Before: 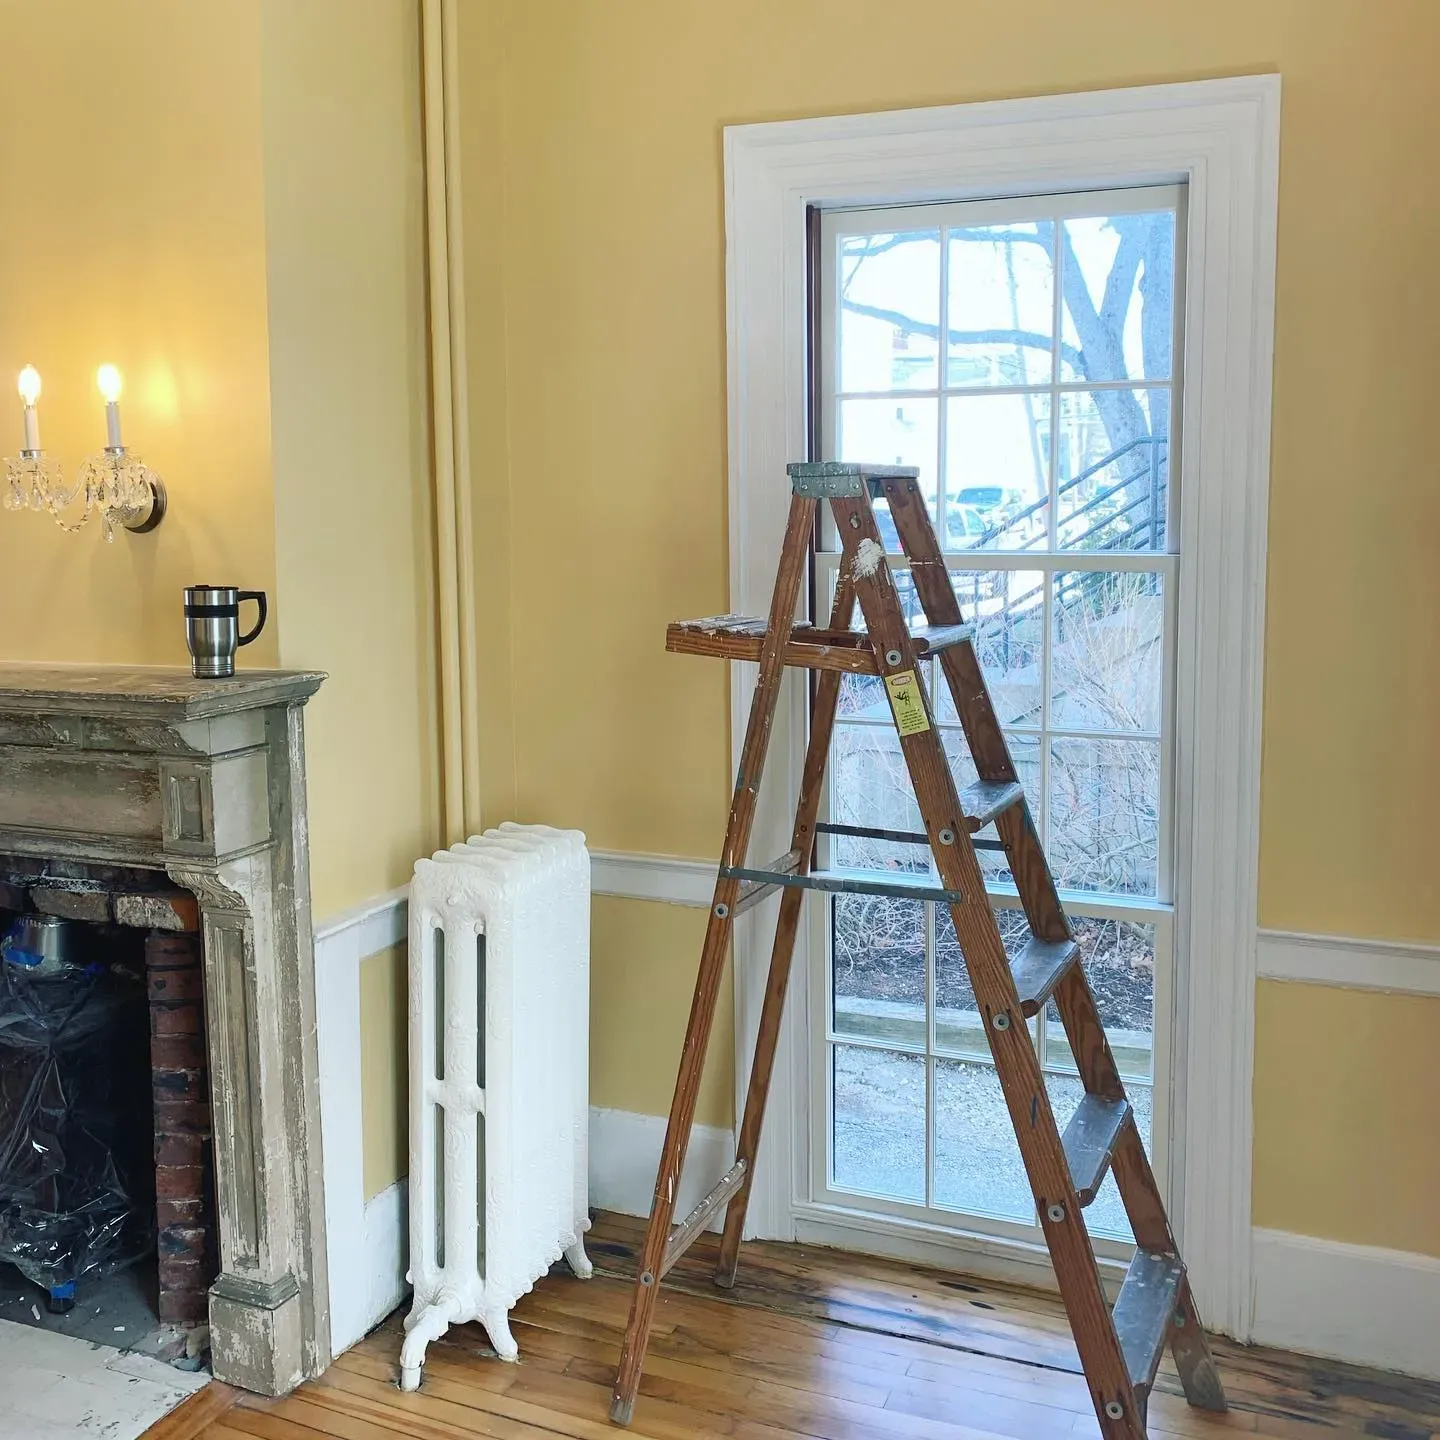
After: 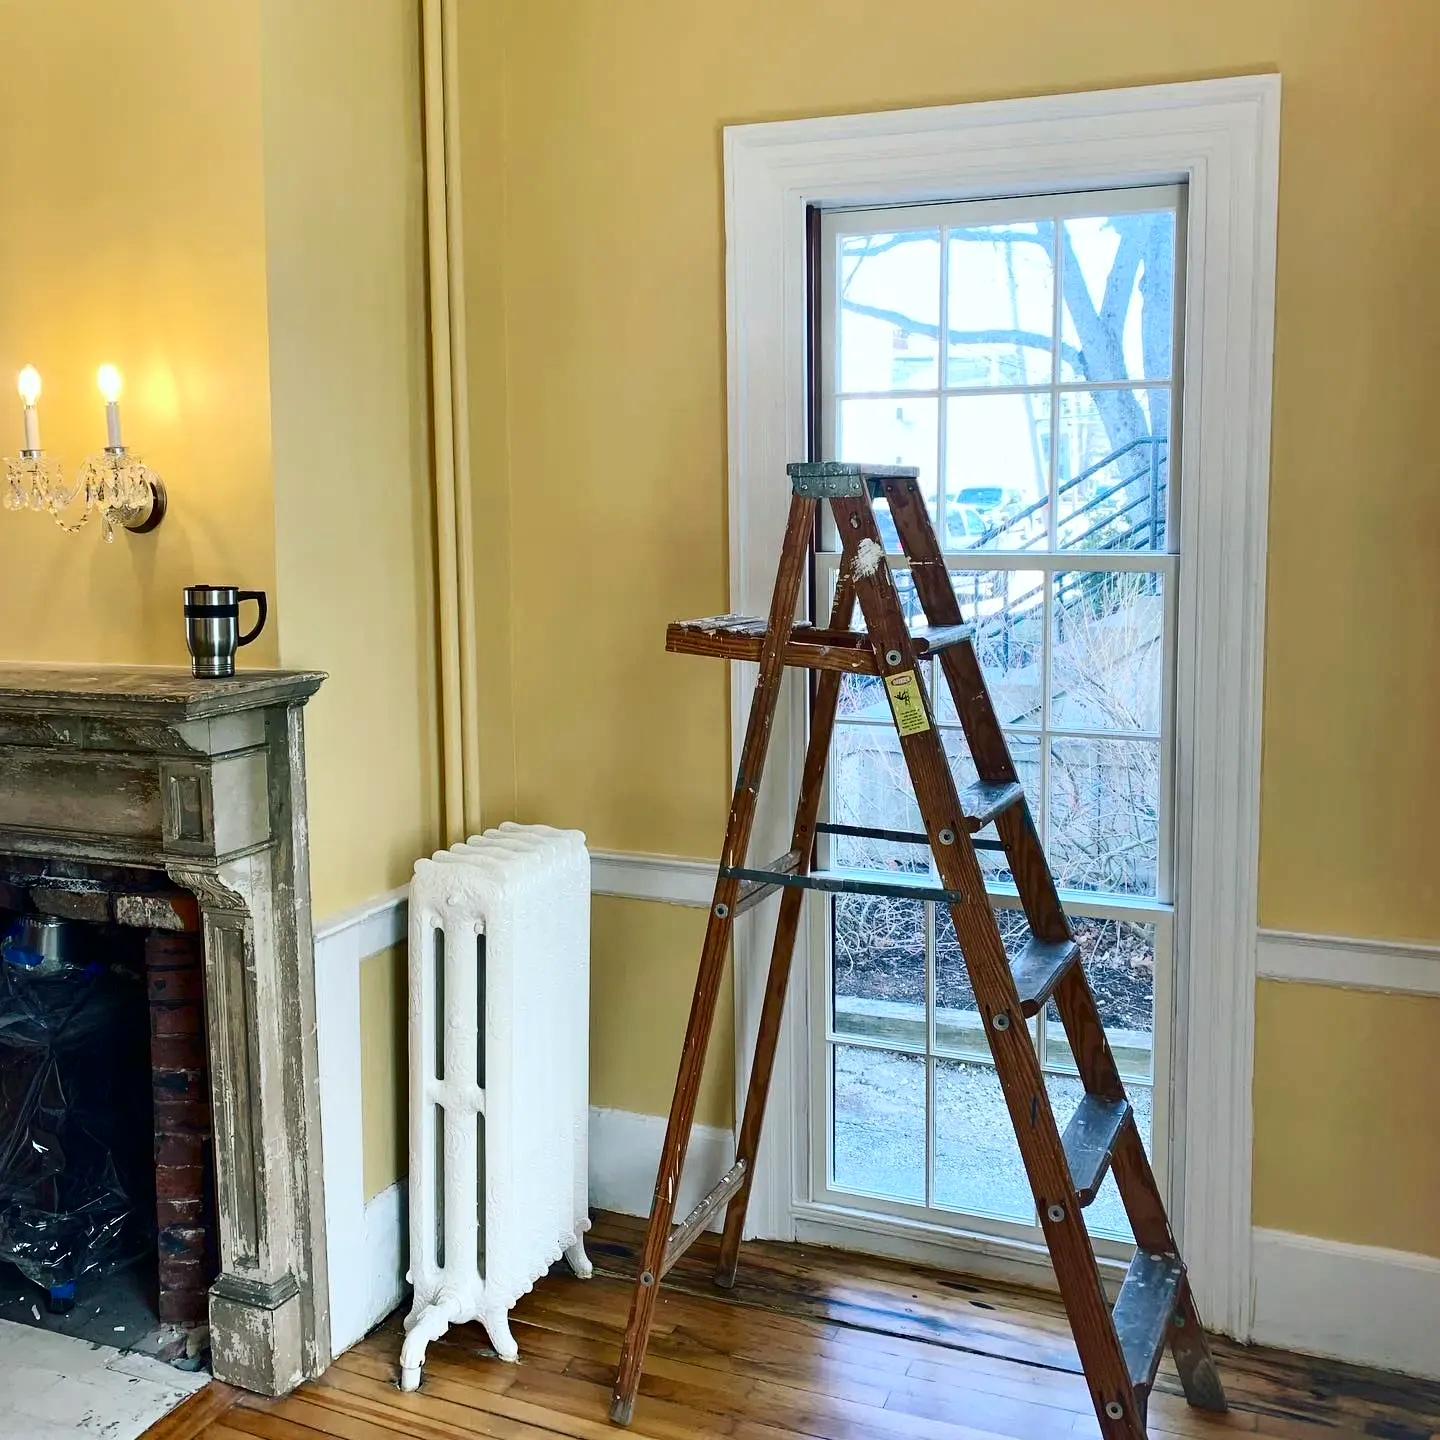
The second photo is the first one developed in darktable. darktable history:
contrast brightness saturation: contrast 0.185, brightness -0.114, saturation 0.205
contrast equalizer: octaves 7, y [[0.509, 0.517, 0.523, 0.523, 0.517, 0.509], [0.5 ×6], [0.5 ×6], [0 ×6], [0 ×6]]
